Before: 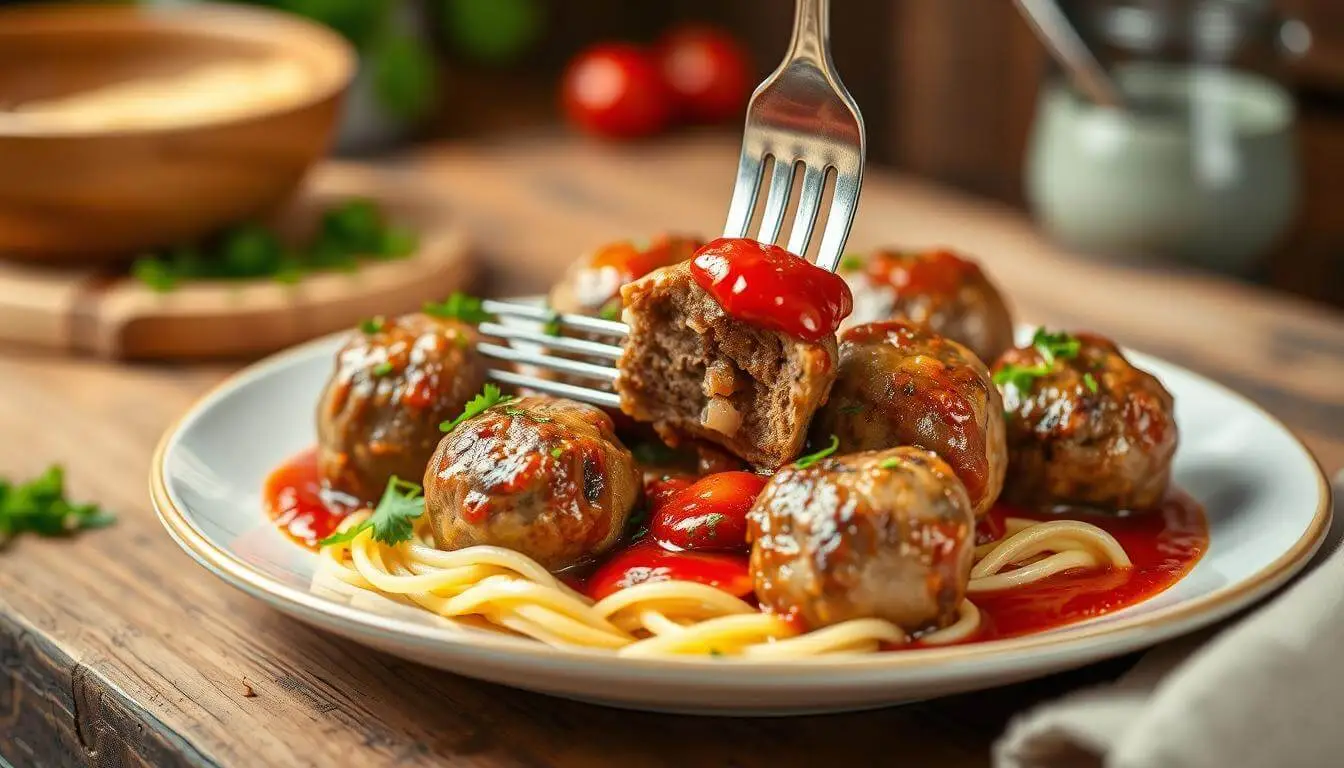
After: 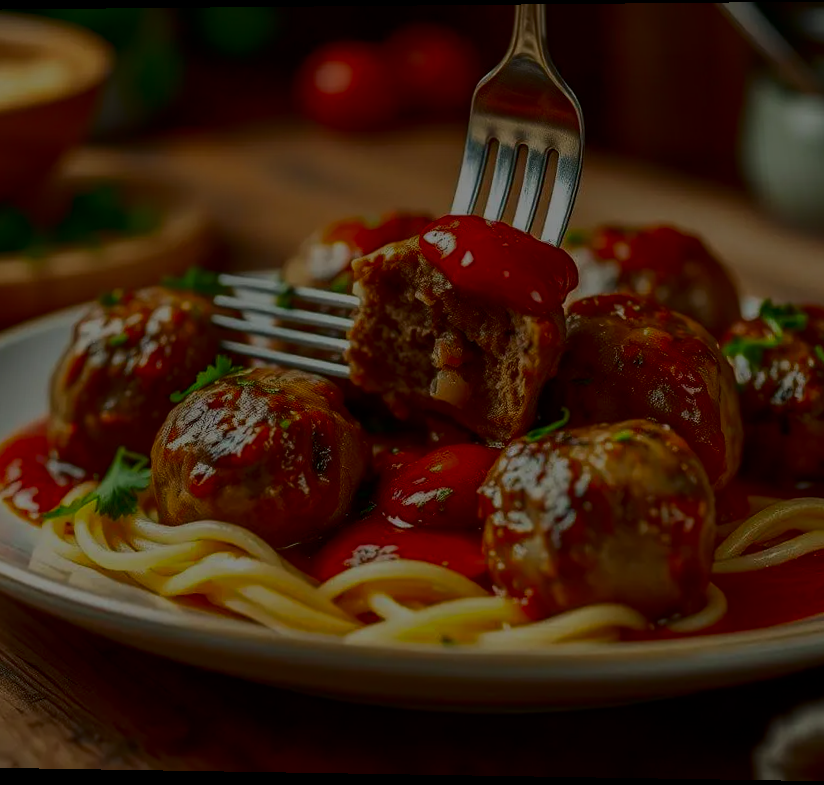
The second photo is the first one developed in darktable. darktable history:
contrast brightness saturation: contrast 0.1, brightness -0.26, saturation 0.14
crop: left 21.496%, right 22.254%
rotate and perspective: rotation 0.128°, lens shift (vertical) -0.181, lens shift (horizontal) -0.044, shear 0.001, automatic cropping off
exposure: exposure -1.468 EV, compensate highlight preservation false
